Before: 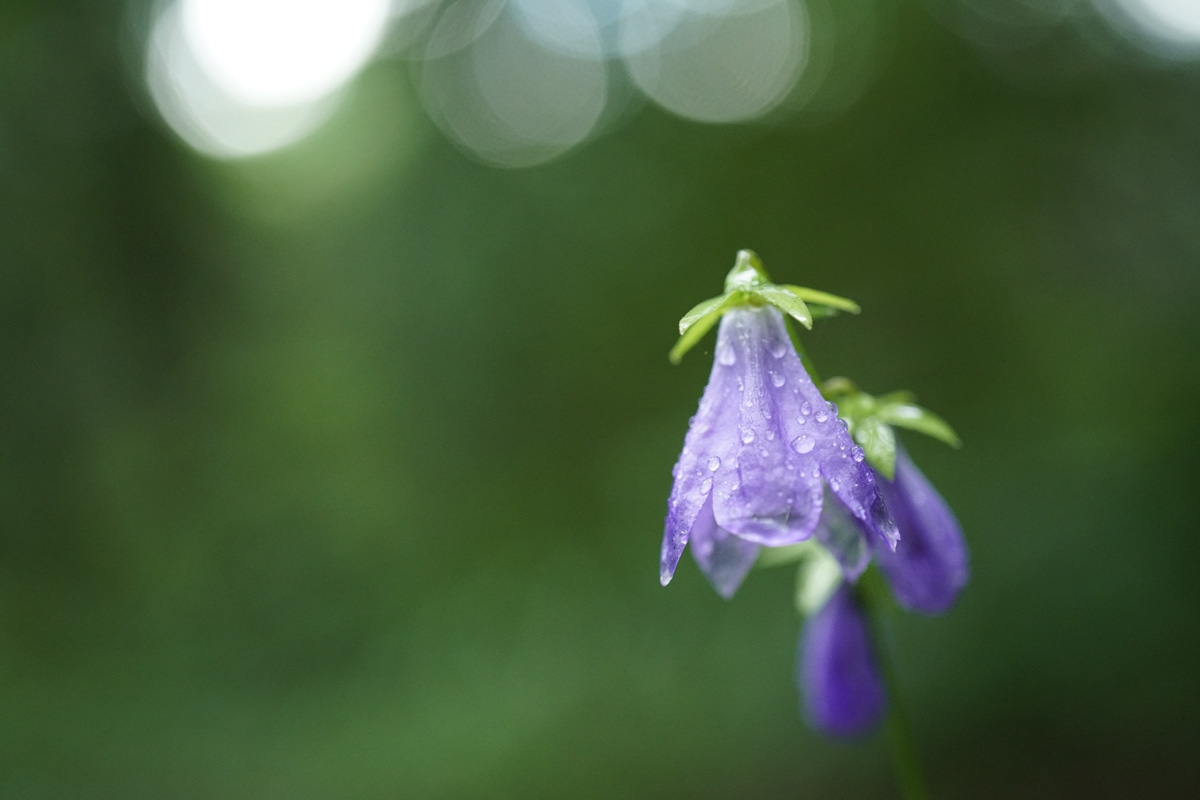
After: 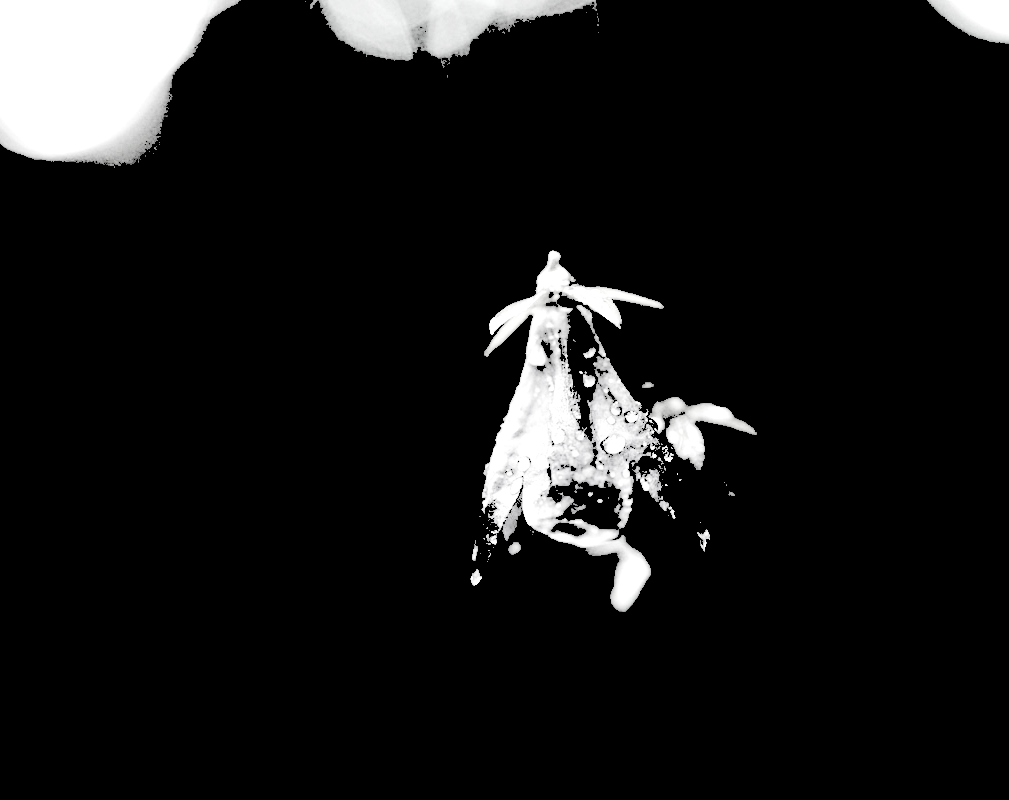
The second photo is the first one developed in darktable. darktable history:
levels: levels [0.246, 0.256, 0.506]
crop: left 15.874%
contrast brightness saturation: contrast 0.023, brightness -0.992, saturation -0.992
